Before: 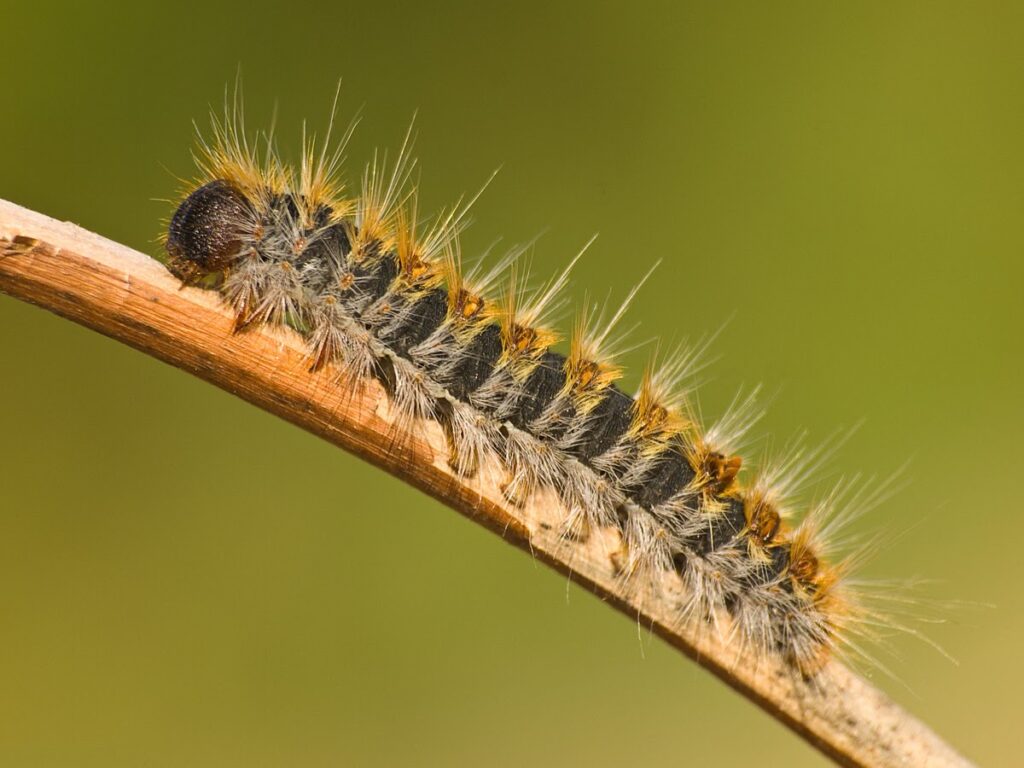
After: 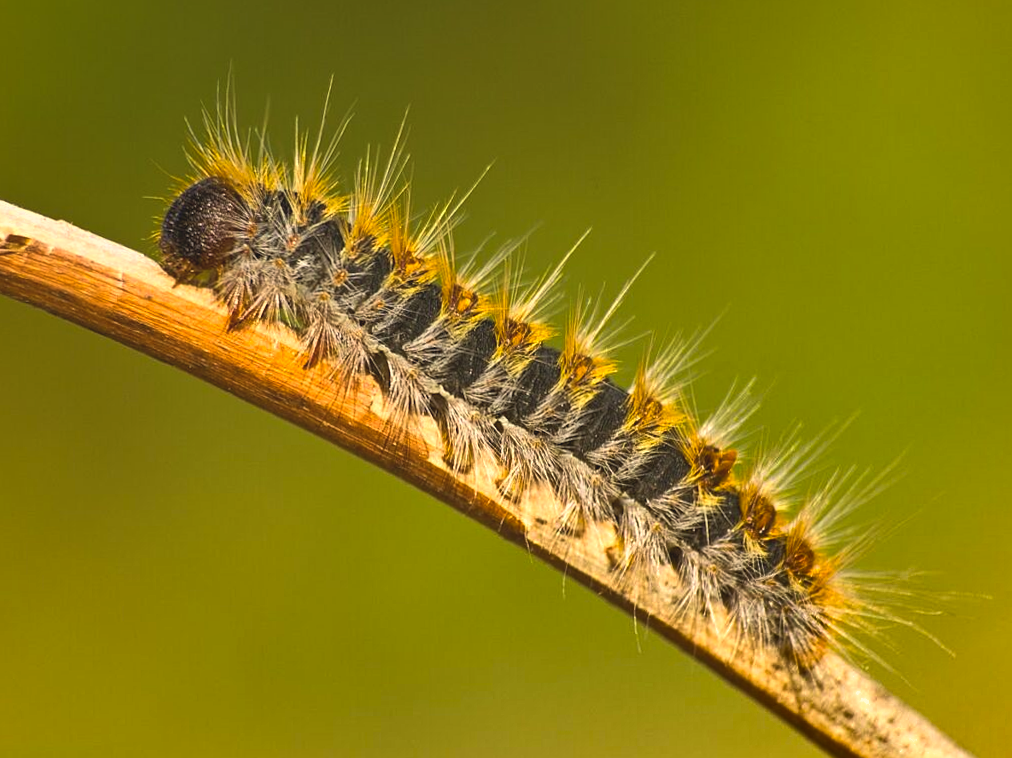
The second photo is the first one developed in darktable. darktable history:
tone equalizer: on, module defaults
shadows and highlights: radius 108.52, shadows 40.68, highlights -72.88, low approximation 0.01, soften with gaussian
contrast brightness saturation: contrast -0.1, brightness 0.05, saturation 0.08
sharpen: radius 1.272, amount 0.305, threshold 0
color balance rgb: perceptual brilliance grading › highlights 14.29%, perceptual brilliance grading › mid-tones -5.92%, perceptual brilliance grading › shadows -26.83%, global vibrance 31.18%
rotate and perspective: rotation -0.45°, automatic cropping original format, crop left 0.008, crop right 0.992, crop top 0.012, crop bottom 0.988
